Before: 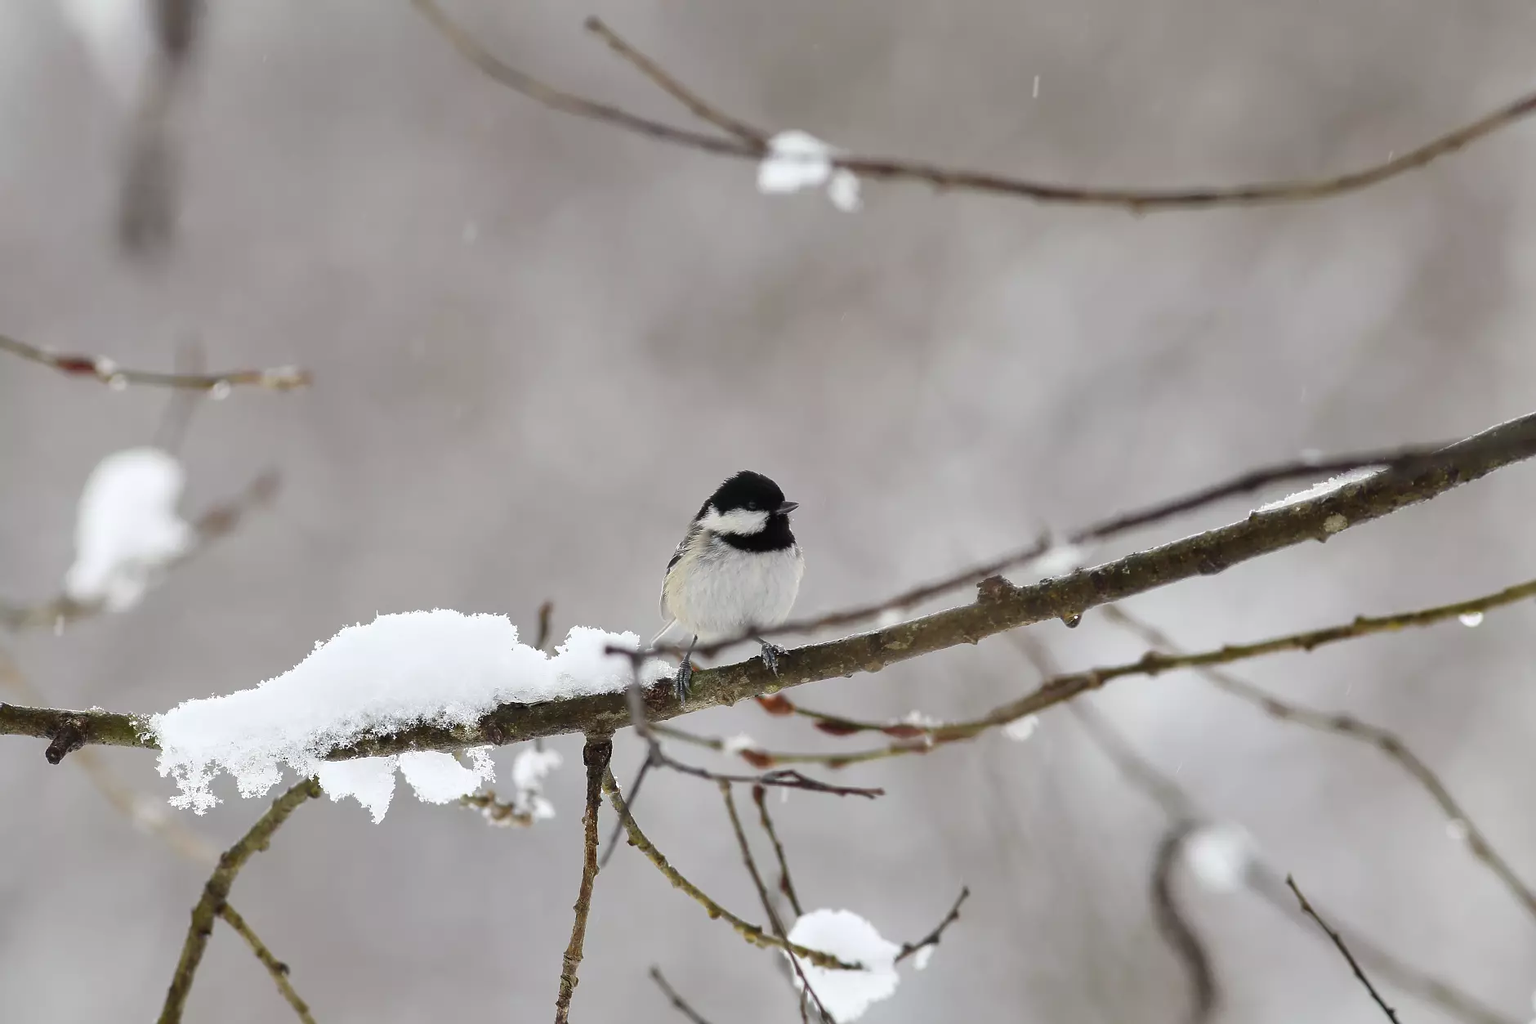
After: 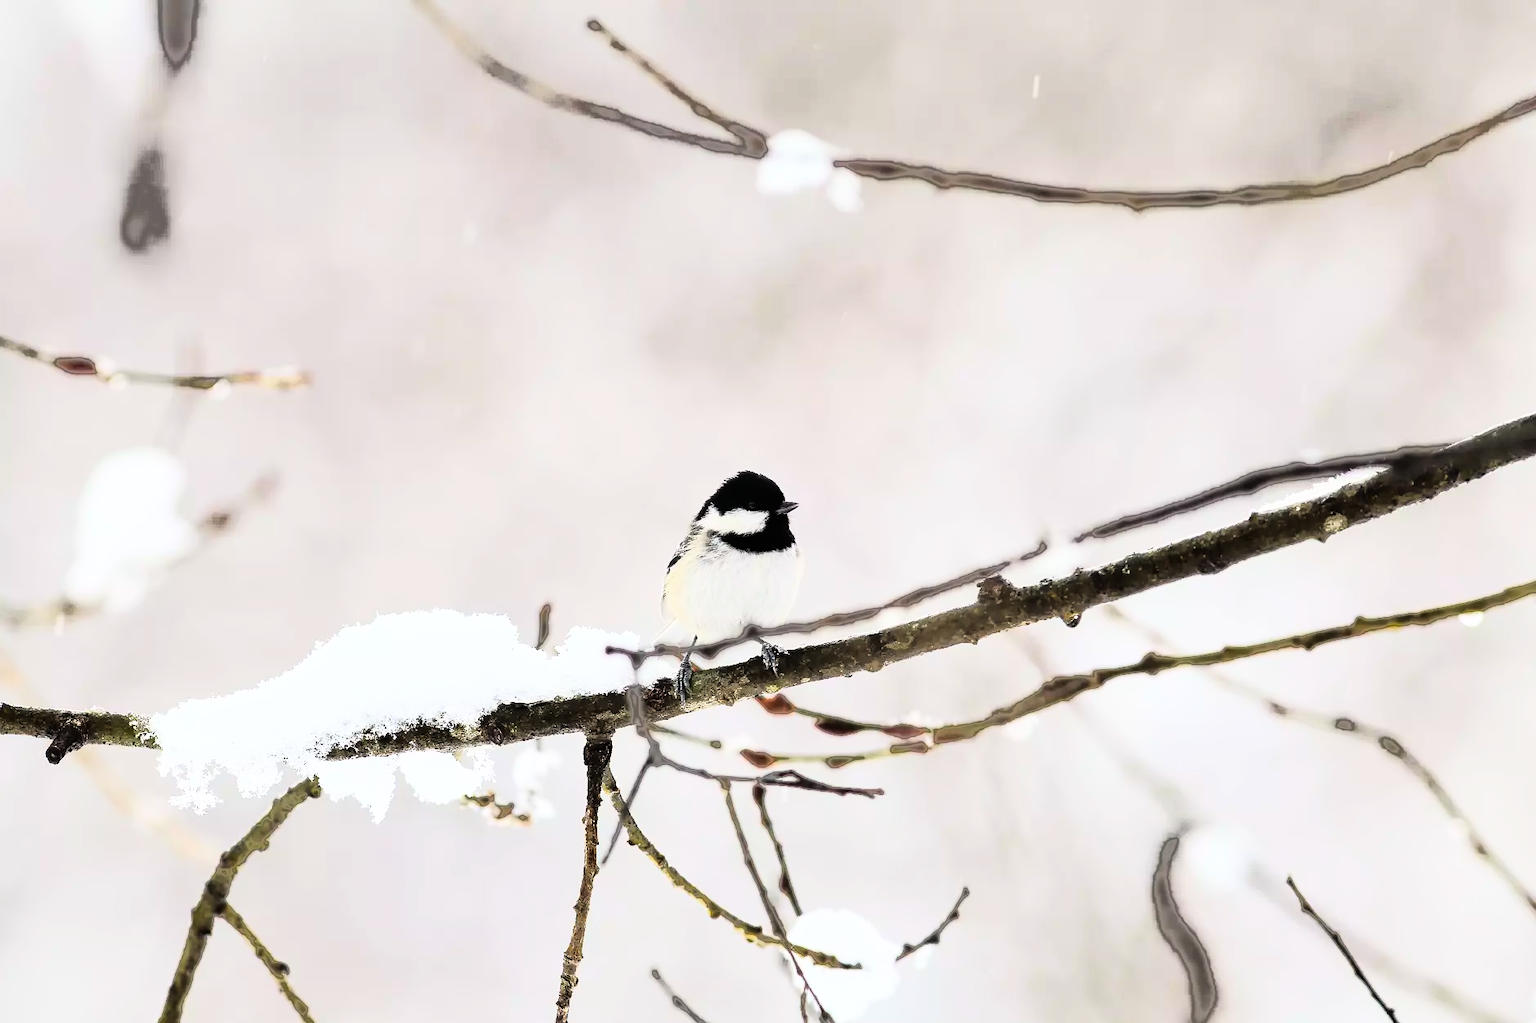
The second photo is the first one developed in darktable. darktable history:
fill light: exposure -0.73 EV, center 0.69, width 2.2
rgb curve: curves: ch0 [(0, 0) (0.21, 0.15) (0.24, 0.21) (0.5, 0.75) (0.75, 0.96) (0.89, 0.99) (1, 1)]; ch1 [(0, 0.02) (0.21, 0.13) (0.25, 0.2) (0.5, 0.67) (0.75, 0.9) (0.89, 0.97) (1, 1)]; ch2 [(0, 0.02) (0.21, 0.13) (0.25, 0.2) (0.5, 0.67) (0.75, 0.9) (0.89, 0.97) (1, 1)], compensate middle gray true
